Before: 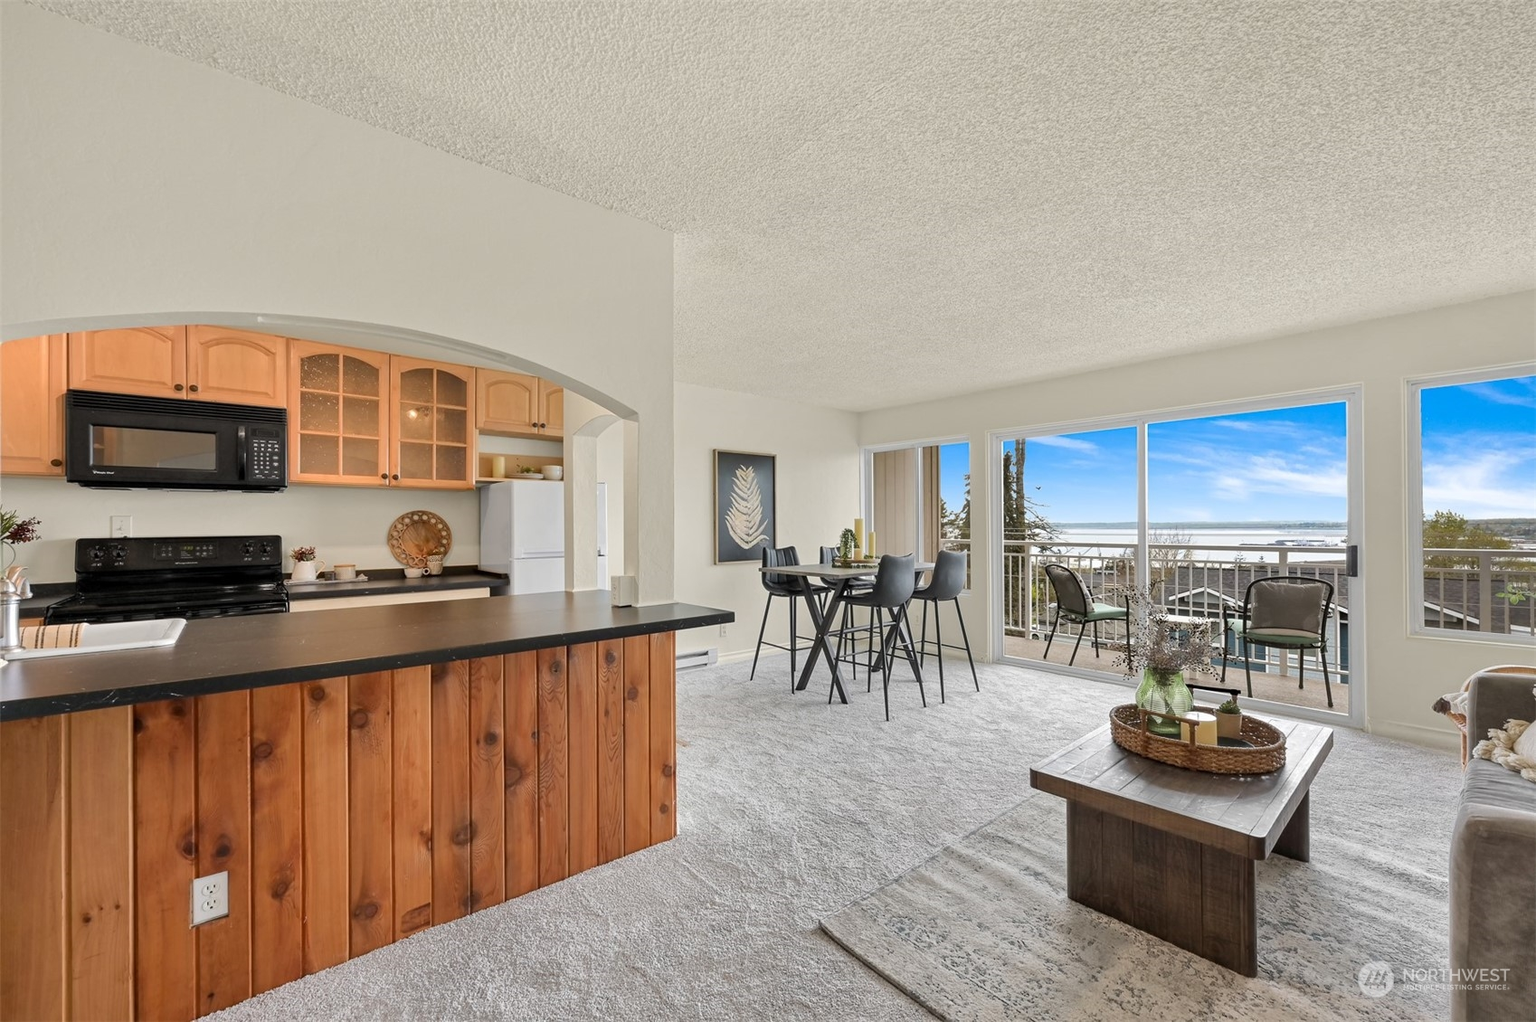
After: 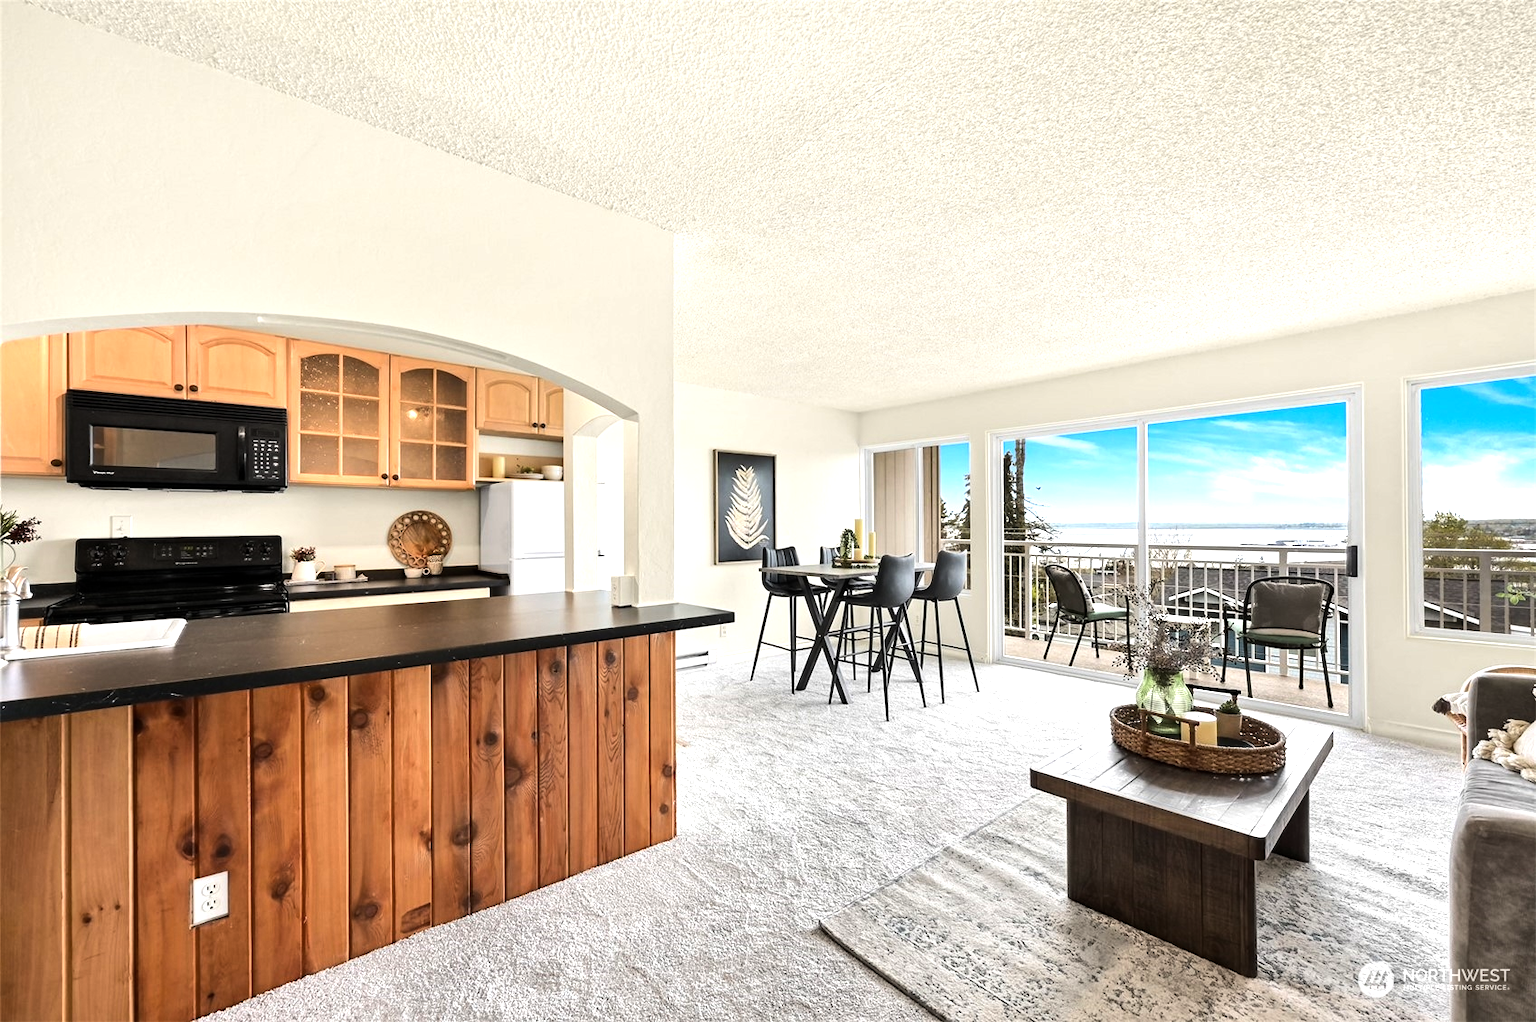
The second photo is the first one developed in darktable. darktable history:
tone equalizer: -8 EV -1.1 EV, -7 EV -1.04 EV, -6 EV -0.86 EV, -5 EV -0.544 EV, -3 EV 0.576 EV, -2 EV 0.879 EV, -1 EV 1.01 EV, +0 EV 1.08 EV, edges refinement/feathering 500, mask exposure compensation -1.57 EV, preserve details no
